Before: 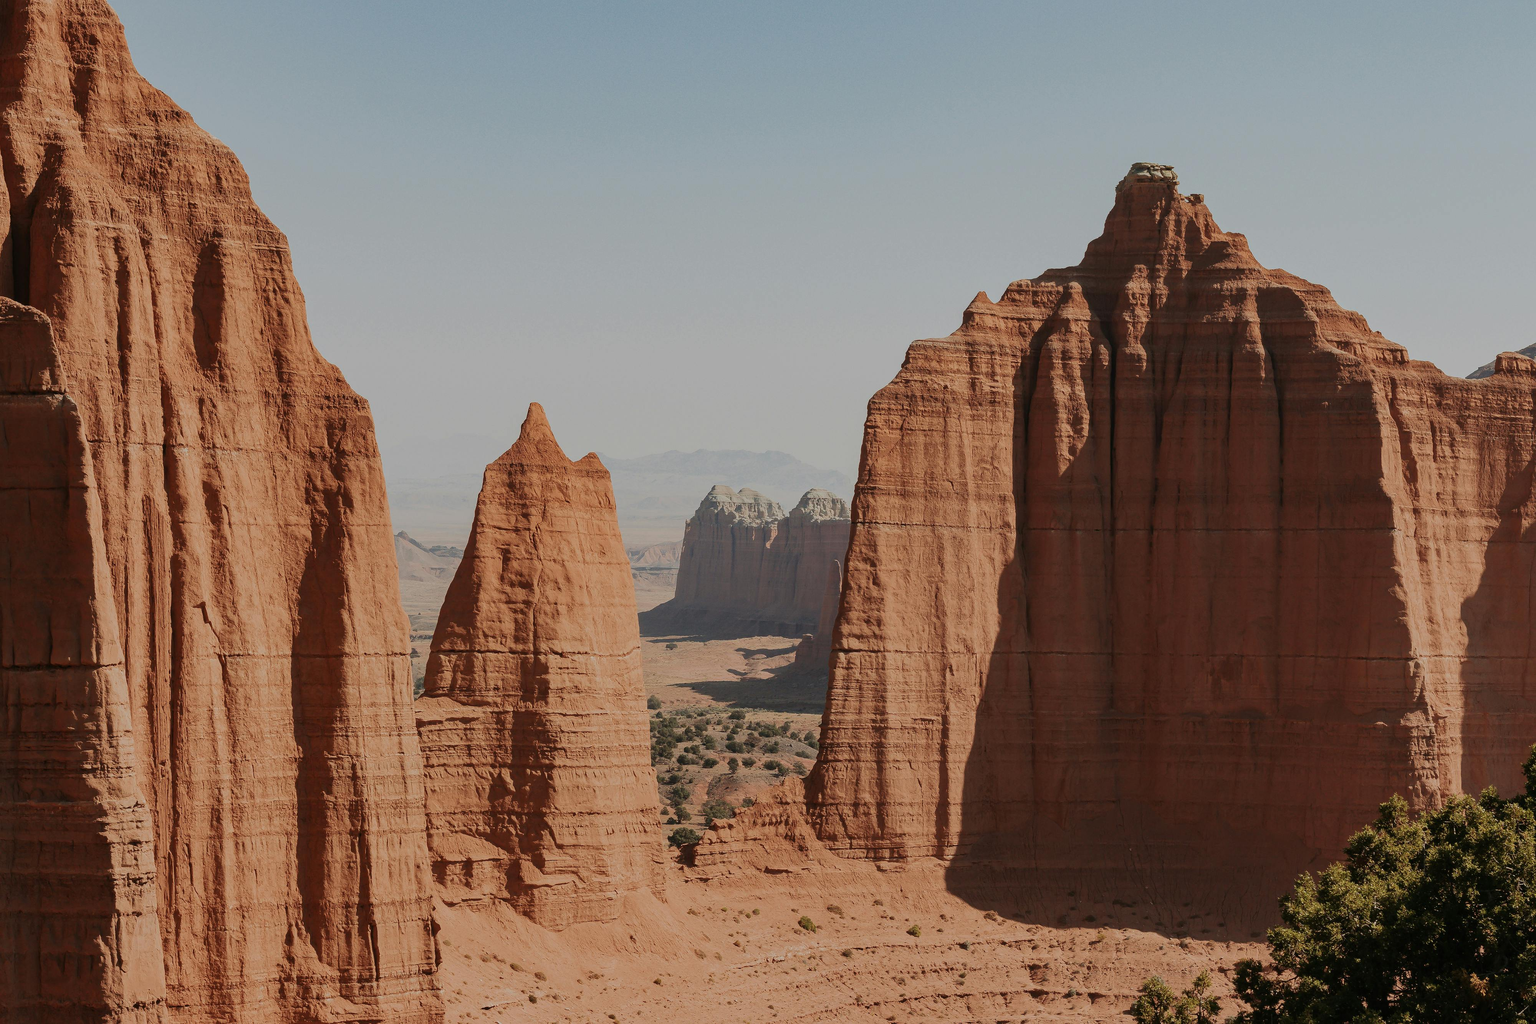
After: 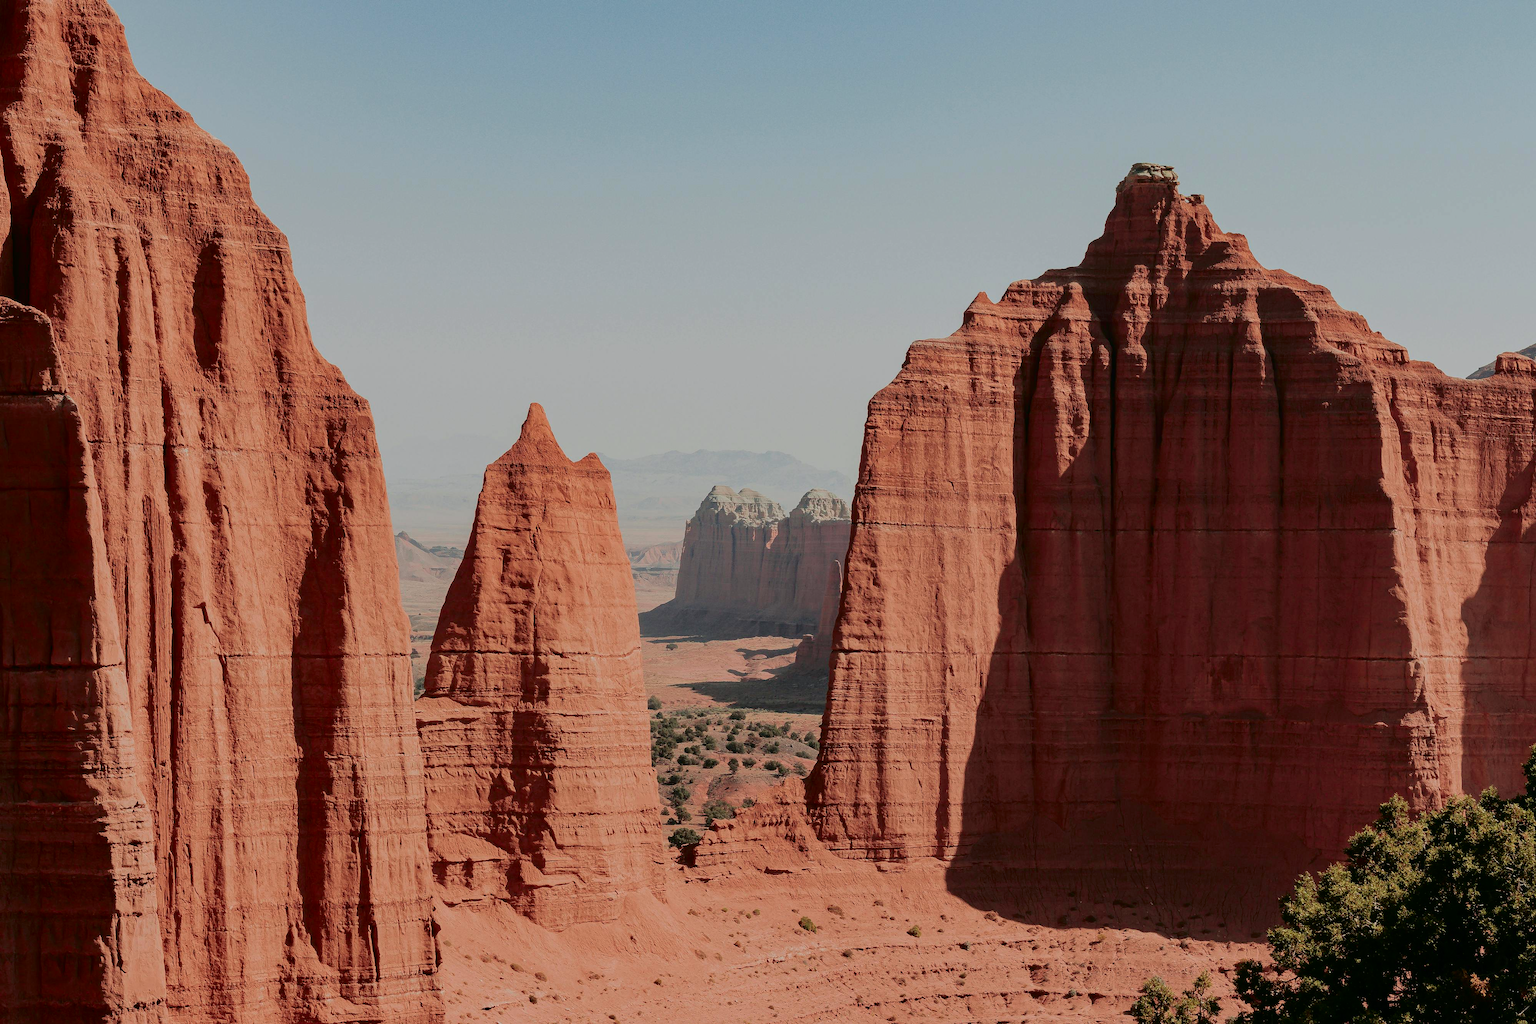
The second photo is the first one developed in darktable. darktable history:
tone curve: curves: ch0 [(0, 0) (0.126, 0.061) (0.362, 0.382) (0.498, 0.498) (0.706, 0.712) (1, 1)]; ch1 [(0, 0) (0.5, 0.497) (0.55, 0.578) (1, 1)]; ch2 [(0, 0) (0.44, 0.424) (0.489, 0.486) (0.537, 0.538) (1, 1)], color space Lab, independent channels, preserve colors none
